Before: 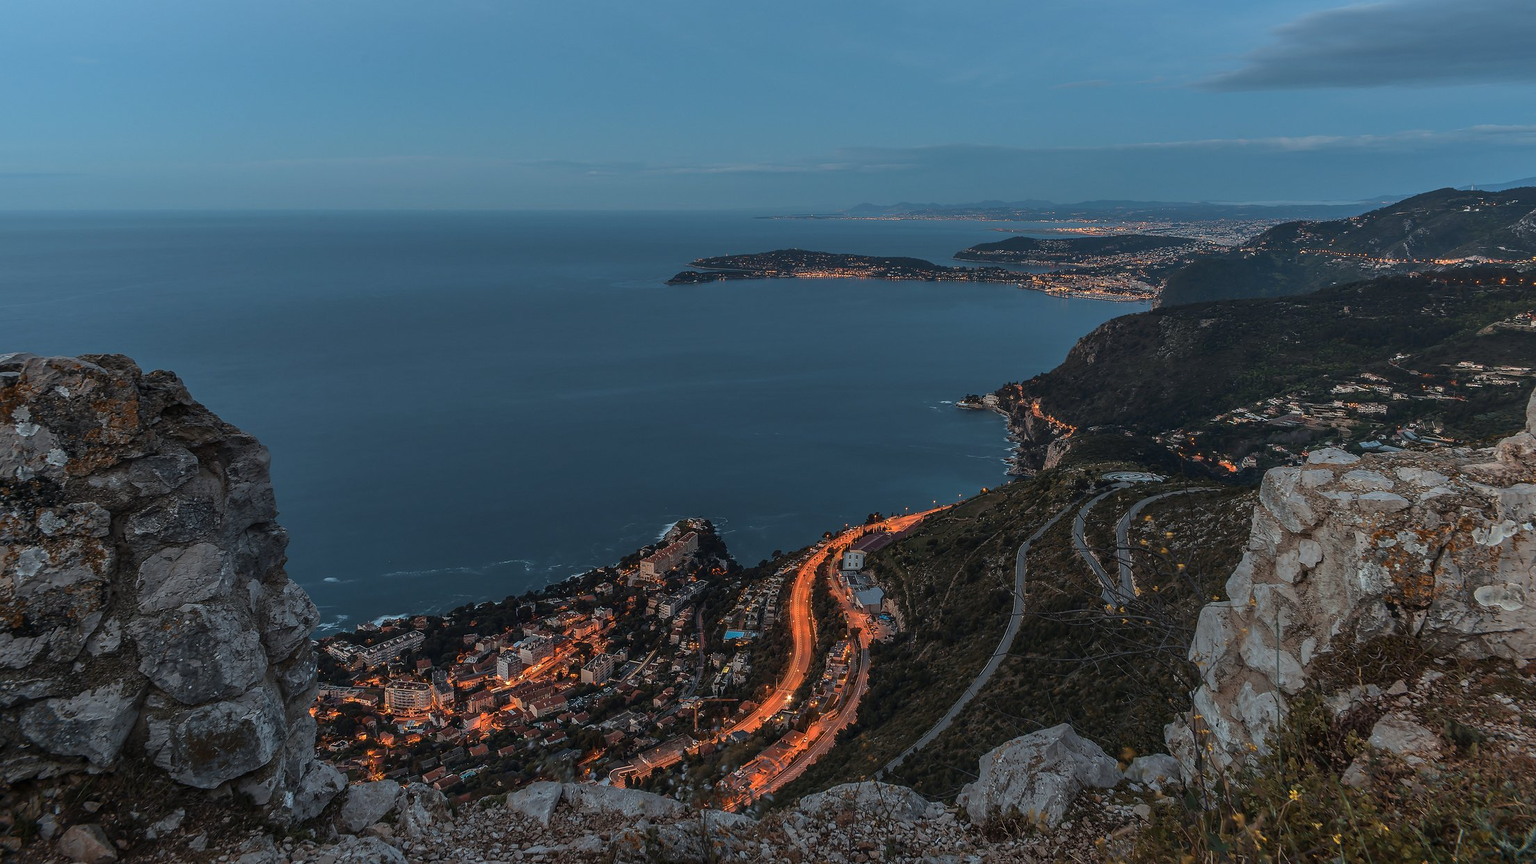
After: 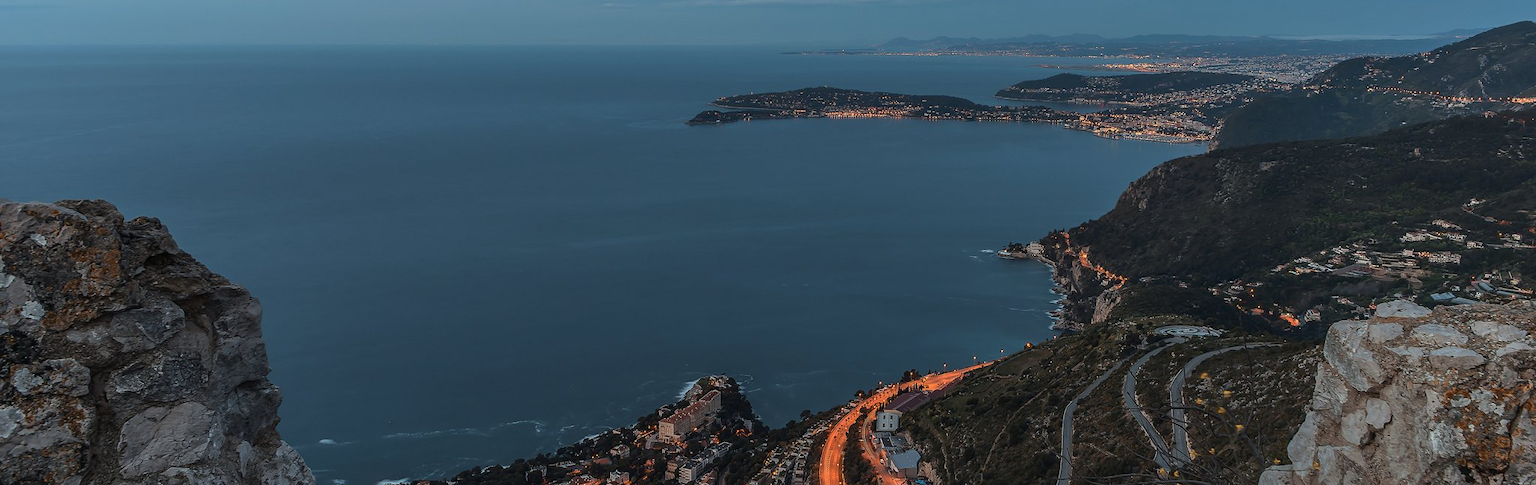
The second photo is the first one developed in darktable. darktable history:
crop: left 1.75%, top 19.524%, right 5.086%, bottom 28.112%
